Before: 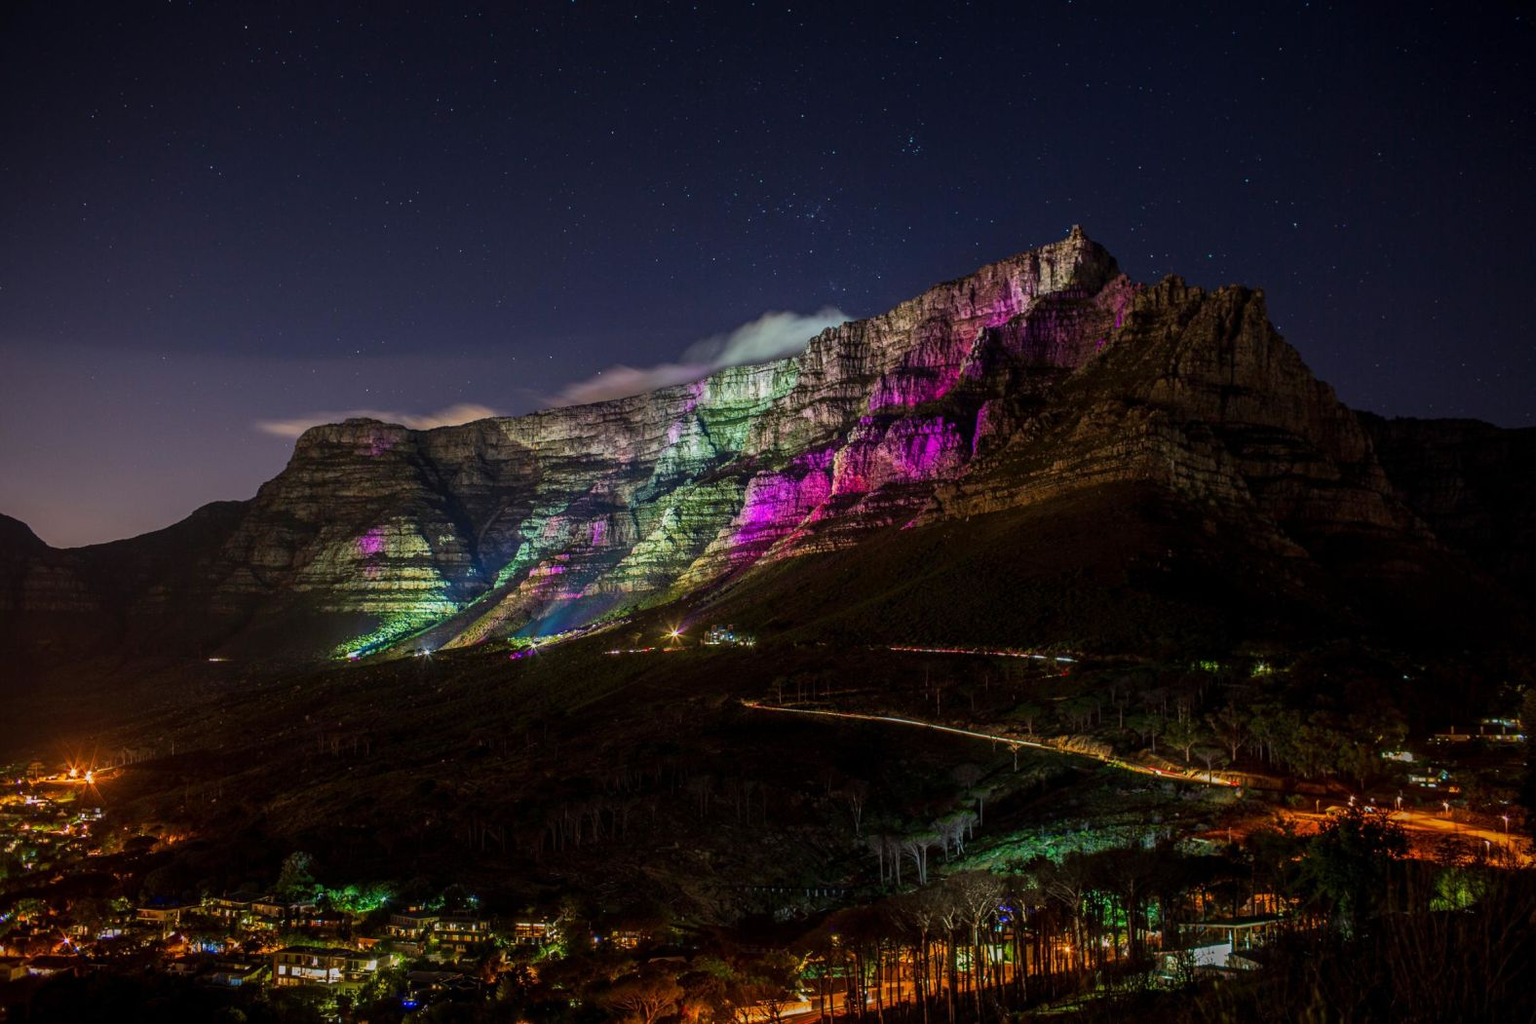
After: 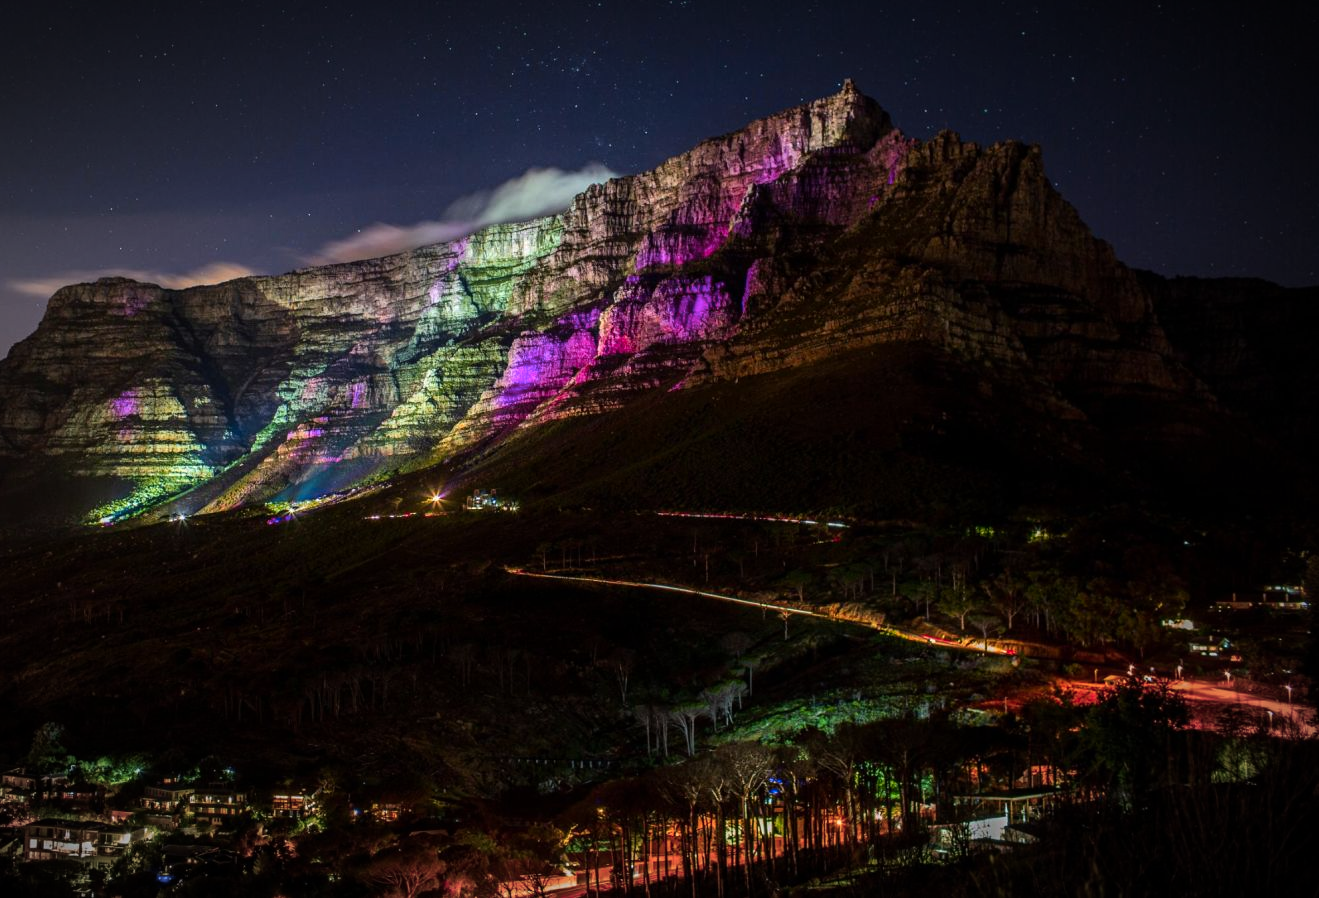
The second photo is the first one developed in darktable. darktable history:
tone equalizer: -8 EV -0.407 EV, -7 EV -0.412 EV, -6 EV -0.316 EV, -5 EV -0.21 EV, -3 EV 0.254 EV, -2 EV 0.329 EV, -1 EV 0.377 EV, +0 EV 0.395 EV, mask exposure compensation -0.508 EV
crop: left 16.293%, top 14.501%
vignetting: automatic ratio true, unbound false
color zones: curves: ch1 [(0.235, 0.558) (0.75, 0.5)]; ch2 [(0.25, 0.462) (0.749, 0.457)]
